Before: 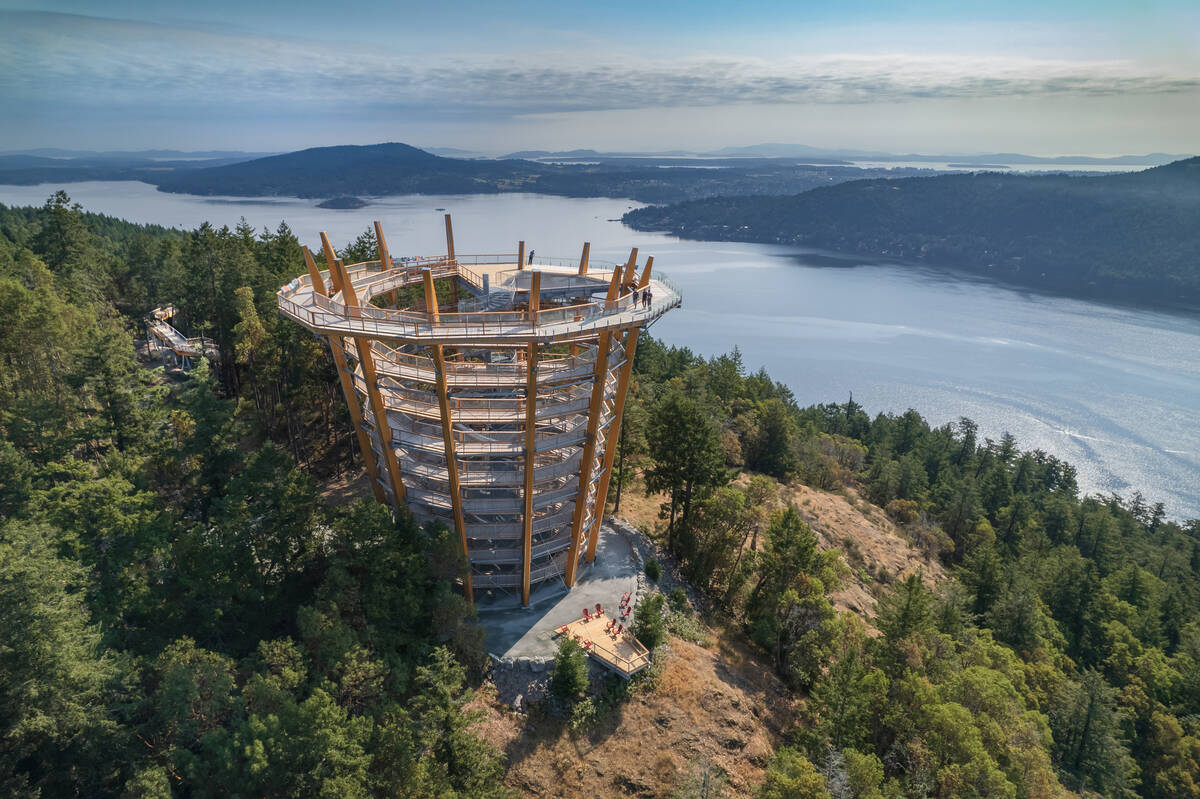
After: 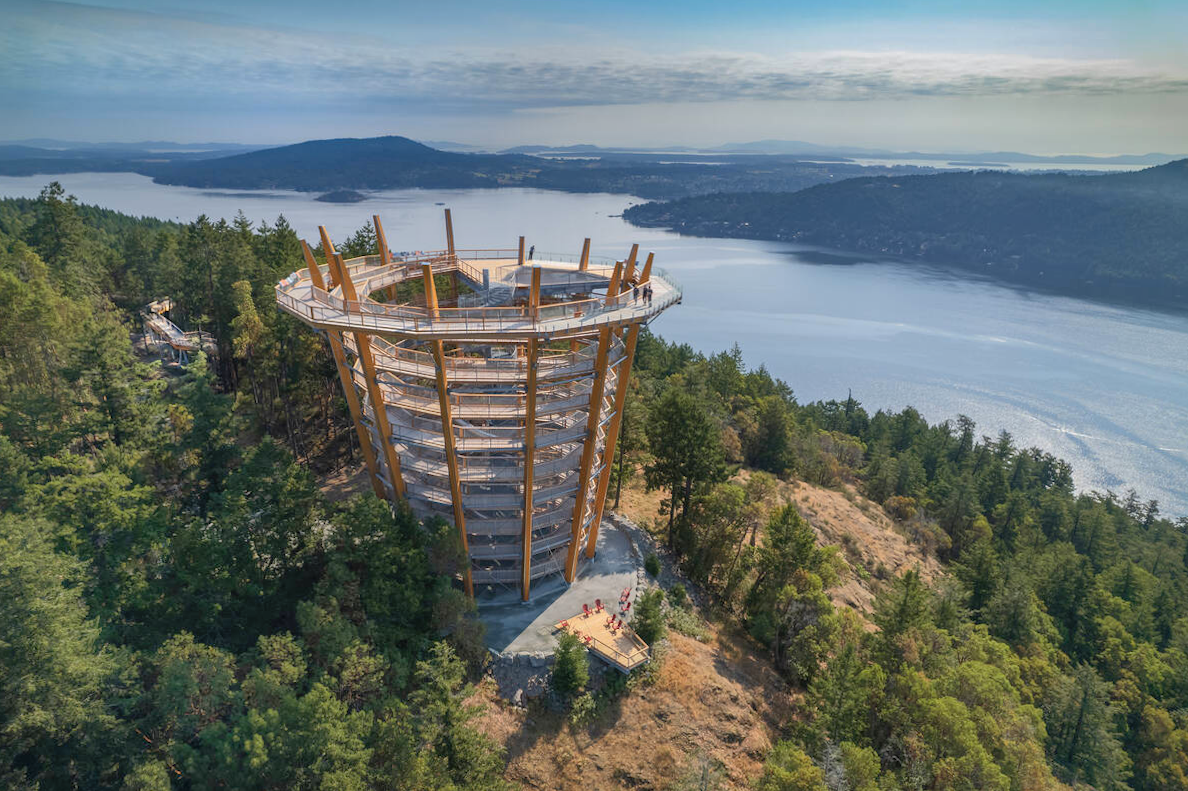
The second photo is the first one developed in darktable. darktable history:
shadows and highlights: on, module defaults
contrast brightness saturation: contrast 0.1, brightness 0.03, saturation 0.09
rotate and perspective: rotation 0.174°, lens shift (vertical) 0.013, lens shift (horizontal) 0.019, shear 0.001, automatic cropping original format, crop left 0.007, crop right 0.991, crop top 0.016, crop bottom 0.997
